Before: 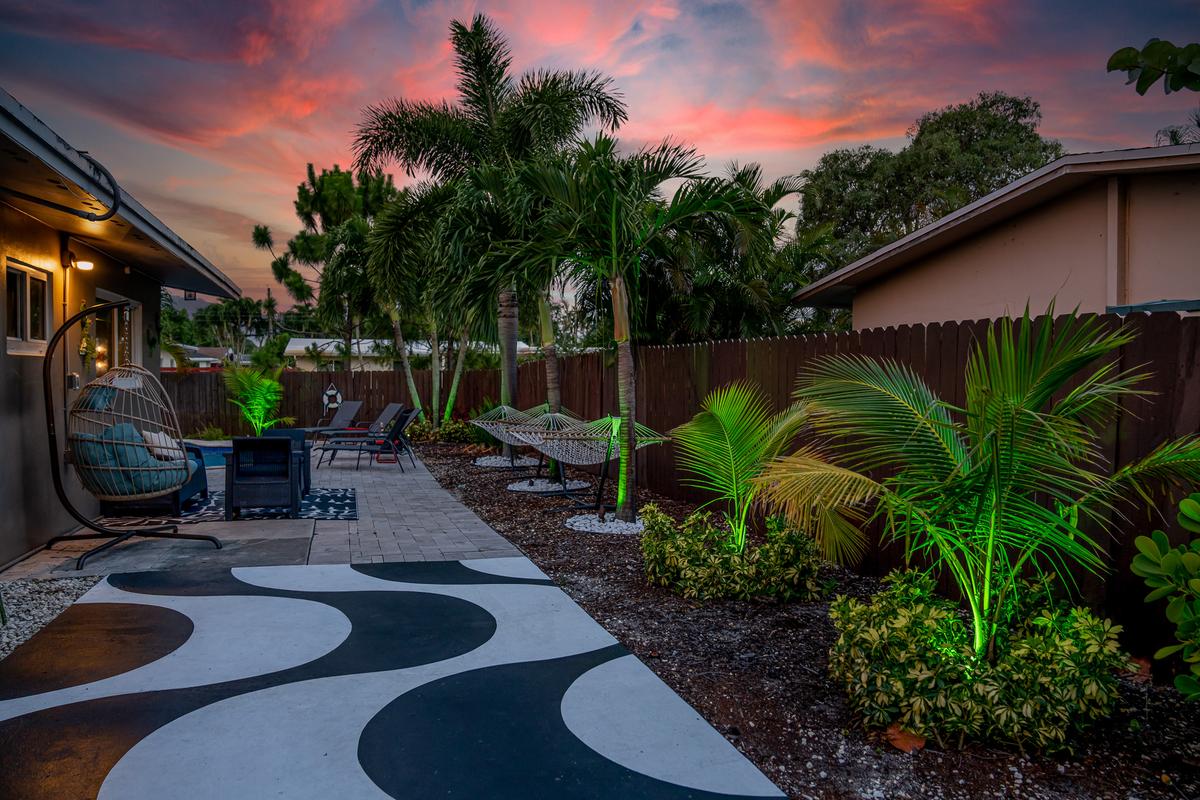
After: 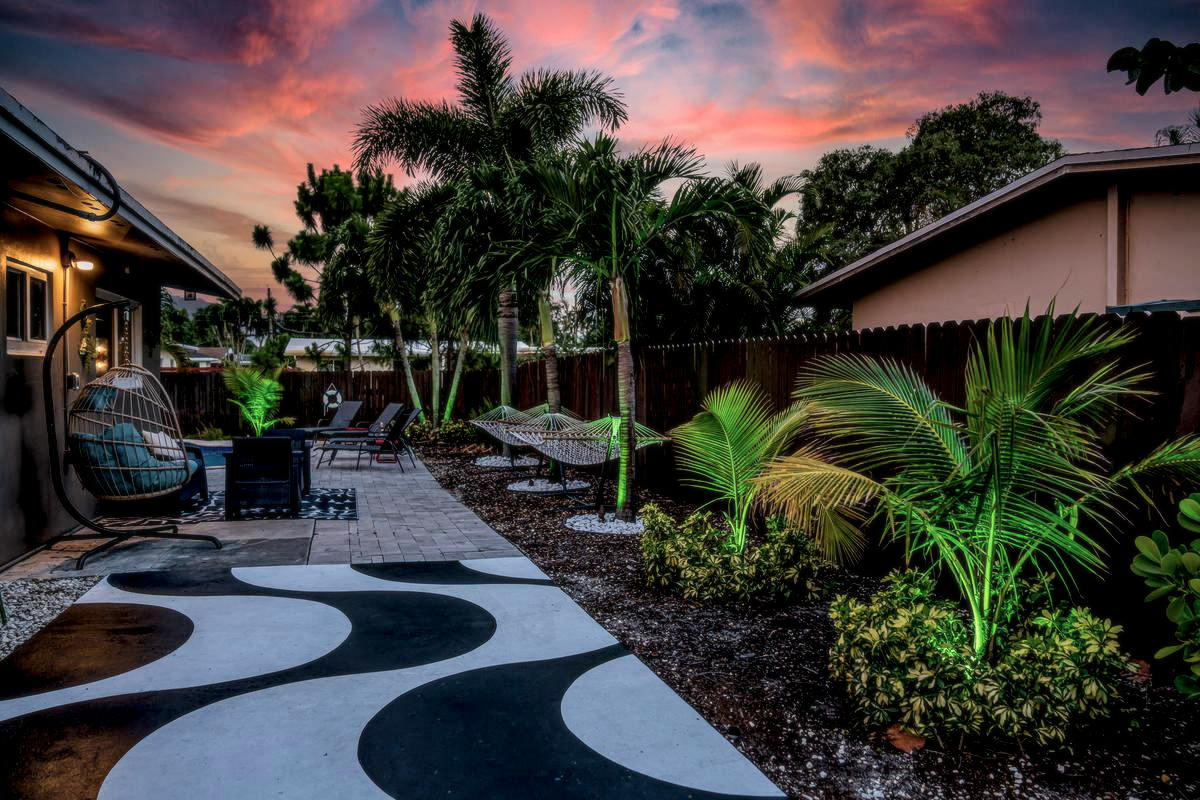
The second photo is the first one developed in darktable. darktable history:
velvia: on, module defaults
soften: size 10%, saturation 50%, brightness 0.2 EV, mix 10%
filmic rgb: white relative exposure 3.85 EV, hardness 4.3
local contrast: highlights 60%, shadows 60%, detail 160%
